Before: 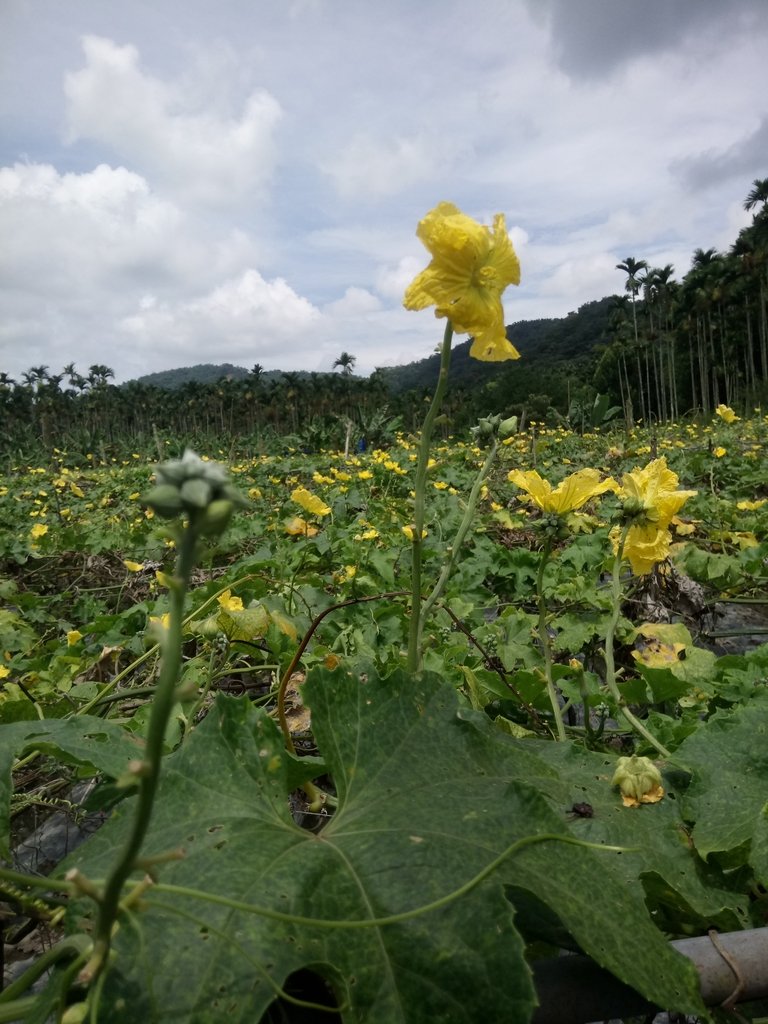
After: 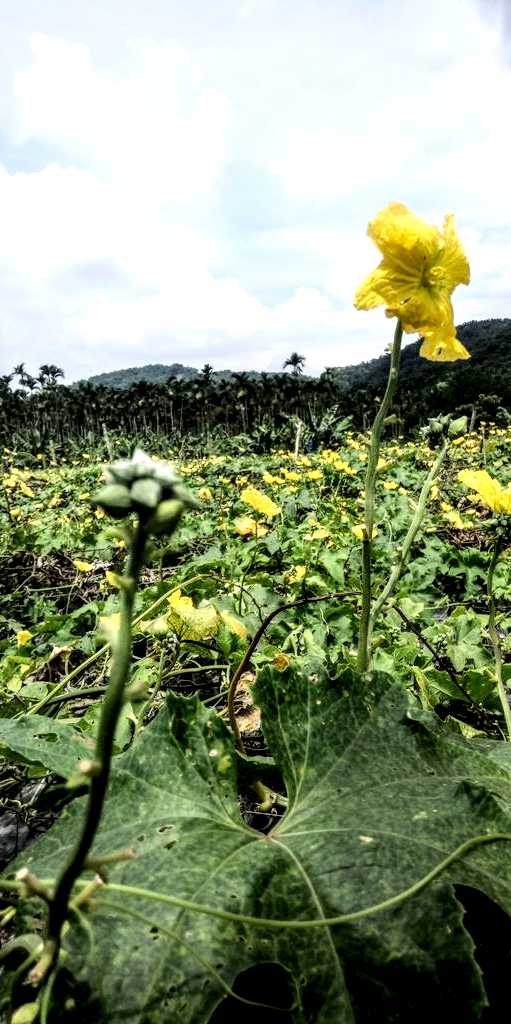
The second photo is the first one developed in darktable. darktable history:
tone curve: curves: ch0 [(0, 0.023) (0.087, 0.065) (0.184, 0.168) (0.45, 0.54) (0.57, 0.683) (0.722, 0.825) (0.877, 0.948) (1, 1)]; ch1 [(0, 0) (0.388, 0.369) (0.45, 0.43) (0.505, 0.509) (0.534, 0.528) (0.657, 0.655) (1, 1)]; ch2 [(0, 0) (0.314, 0.223) (0.427, 0.405) (0.5, 0.5) (0.55, 0.566) (0.625, 0.657) (1, 1)], color space Lab, linked channels, preserve colors none
crop and rotate: left 6.528%, right 26.878%
local contrast: highlights 16%, detail 187%
tone equalizer: -8 EV -0.767 EV, -7 EV -0.715 EV, -6 EV -0.576 EV, -5 EV -0.41 EV, -3 EV 0.403 EV, -2 EV 0.6 EV, -1 EV 0.675 EV, +0 EV 0.768 EV
